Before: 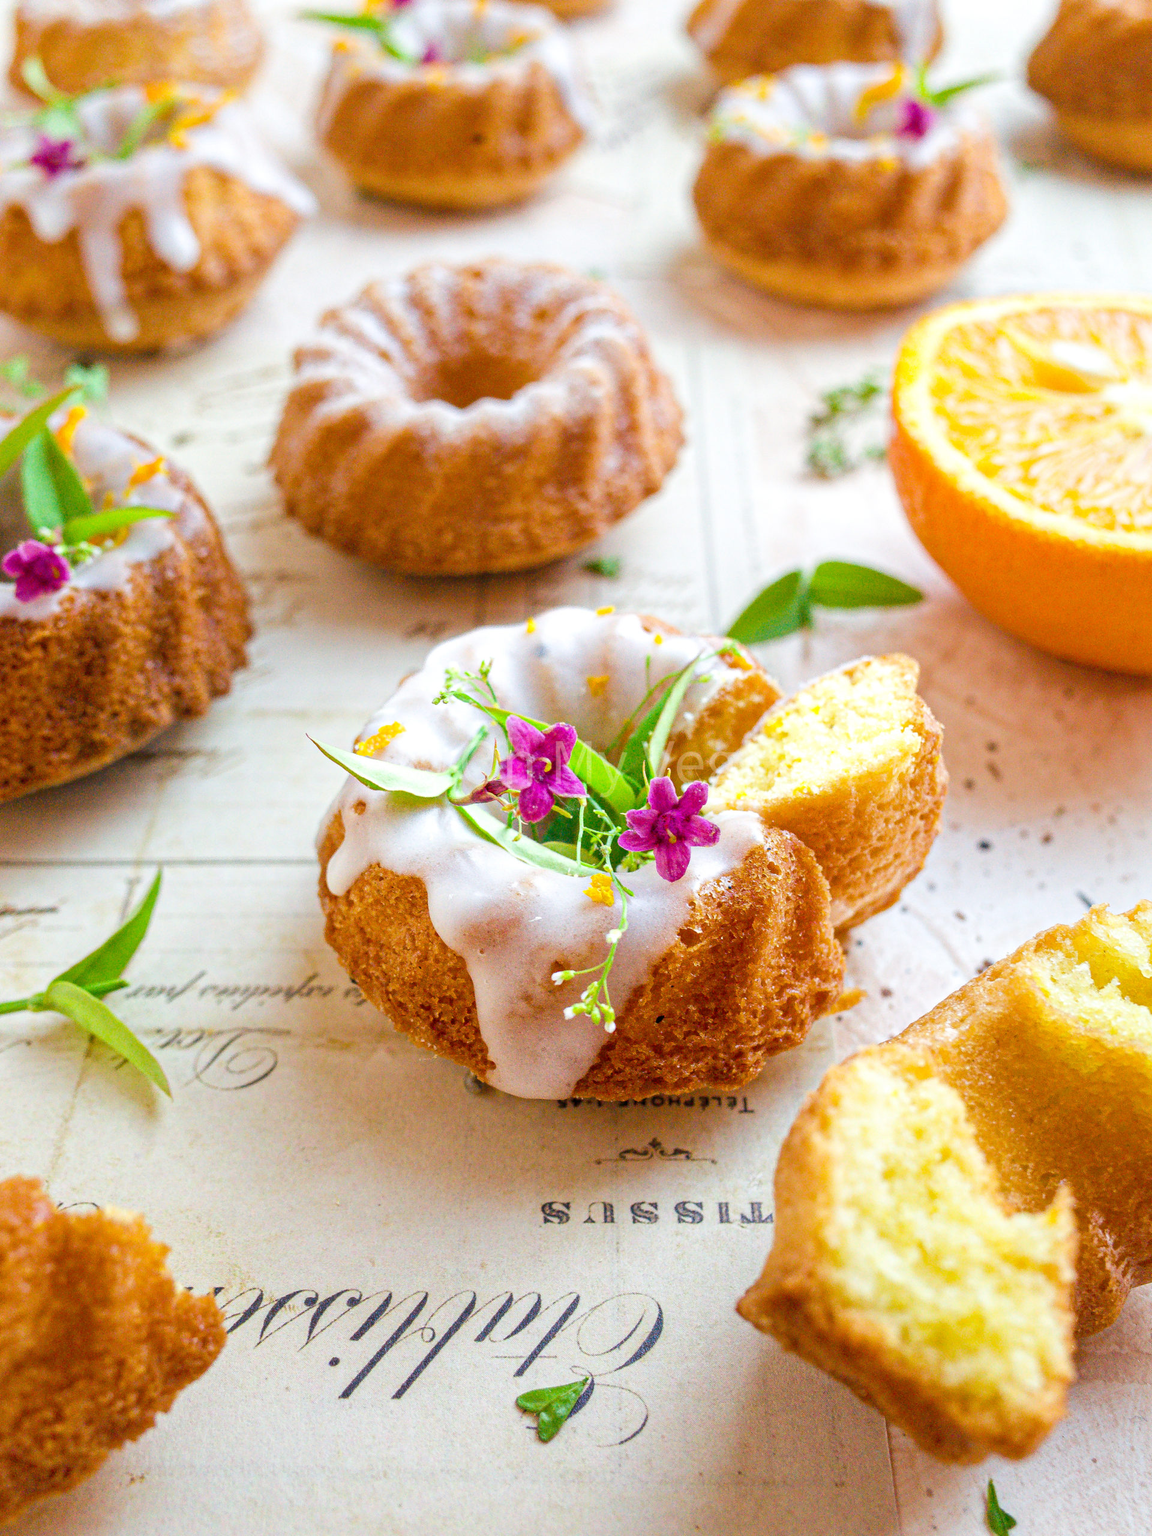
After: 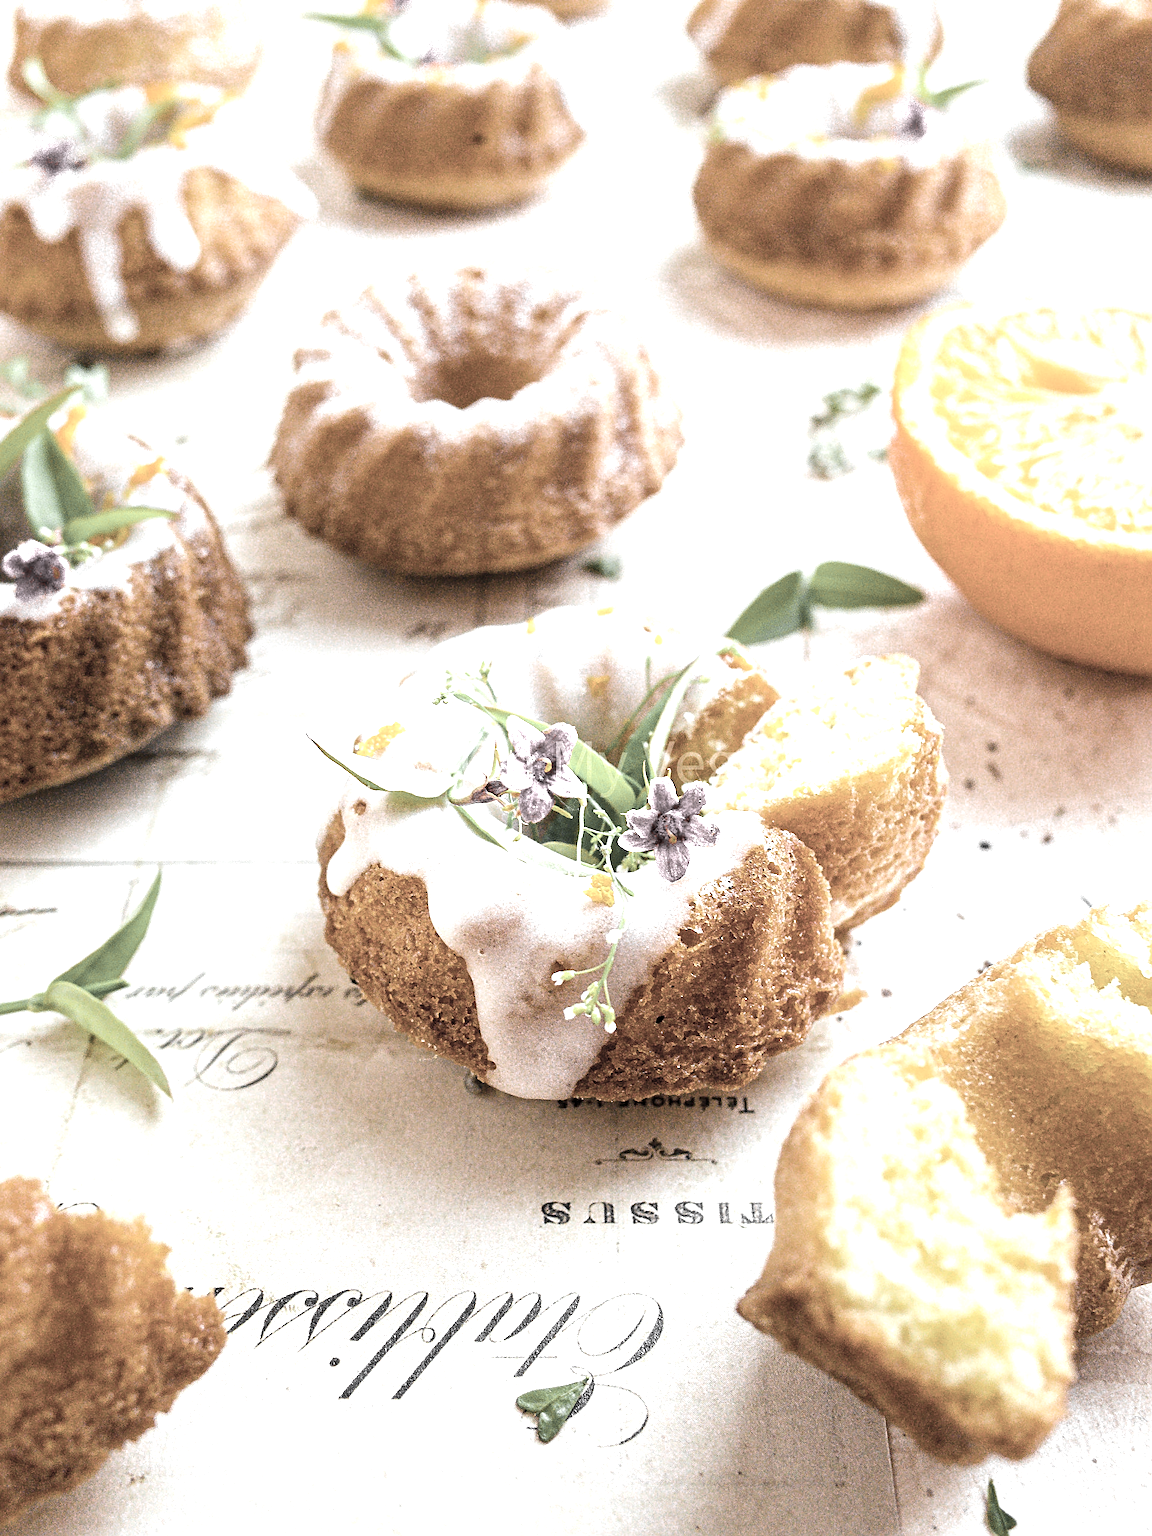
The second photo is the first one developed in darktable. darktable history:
exposure: compensate highlight preservation false
levels: levels [0, 0.476, 0.951]
color zones: curves: ch0 [(0, 0.613) (0.01, 0.613) (0.245, 0.448) (0.498, 0.529) (0.642, 0.665) (0.879, 0.777) (0.99, 0.613)]; ch1 [(0, 0.035) (0.121, 0.189) (0.259, 0.197) (0.415, 0.061) (0.589, 0.022) (0.732, 0.022) (0.857, 0.026) (0.991, 0.053)]
tone equalizer: -8 EV -0.713 EV, -7 EV -0.671 EV, -6 EV -0.584 EV, -5 EV -0.366 EV, -3 EV 0.386 EV, -2 EV 0.6 EV, -1 EV 0.699 EV, +0 EV 0.75 EV, edges refinement/feathering 500, mask exposure compensation -1.57 EV, preserve details no
sharpen: on, module defaults
